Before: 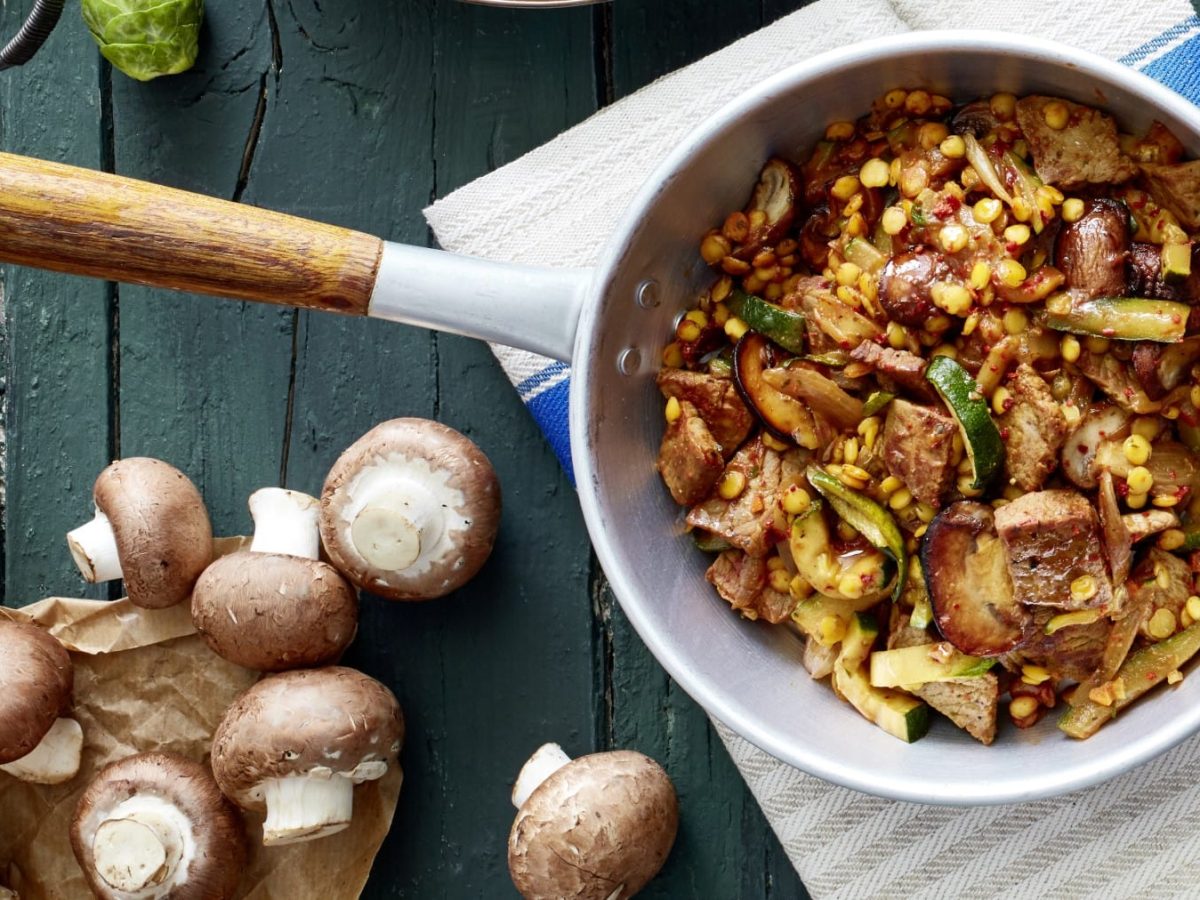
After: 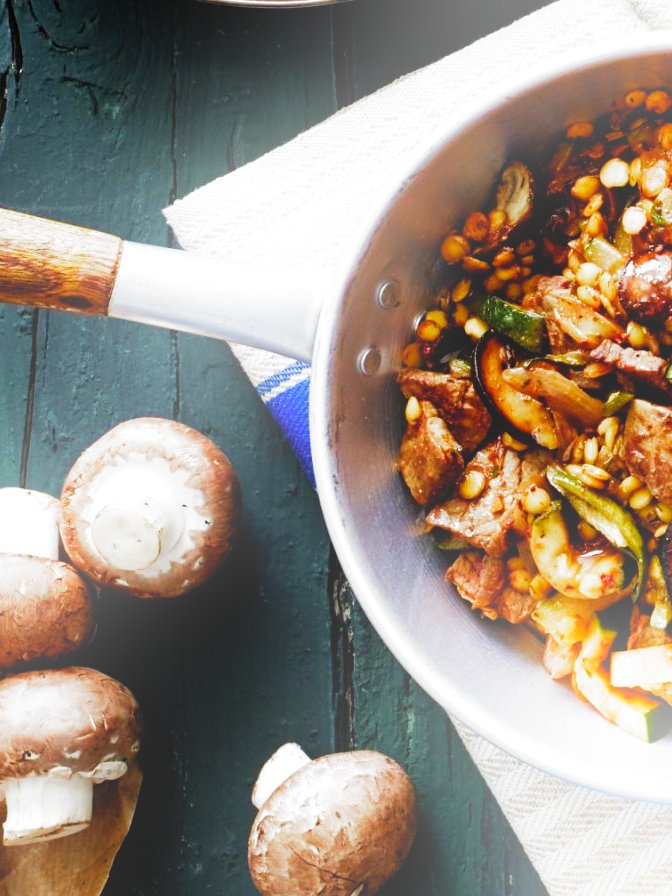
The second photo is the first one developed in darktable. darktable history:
exposure: exposure 0.2 EV, compensate highlight preservation false
filmic rgb: black relative exposure -6.43 EV, white relative exposure 2.43 EV, threshold 3 EV, hardness 5.27, latitude 0.1%, contrast 1.425, highlights saturation mix 2%, preserve chrominance no, color science v5 (2021), contrast in shadows safe, contrast in highlights safe, enable highlight reconstruction true
bloom: on, module defaults
crop: left 21.674%, right 22.086%
